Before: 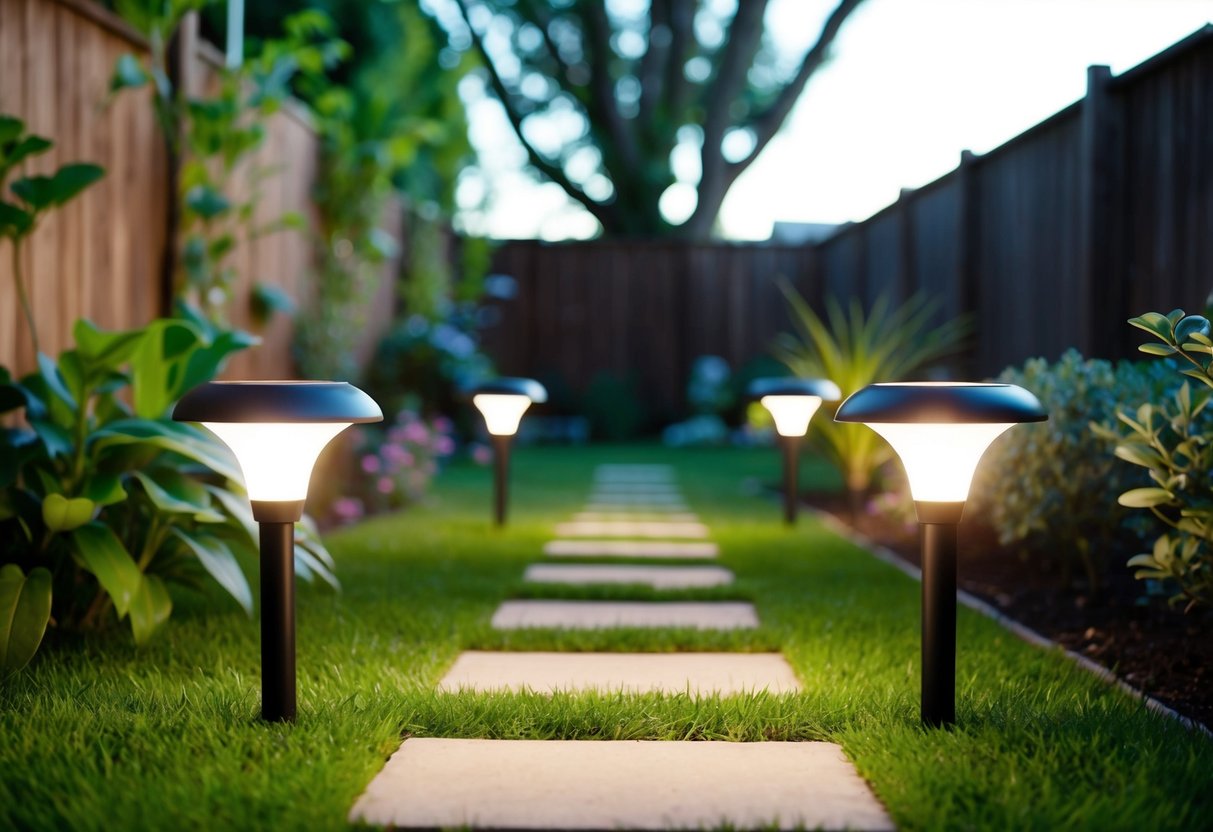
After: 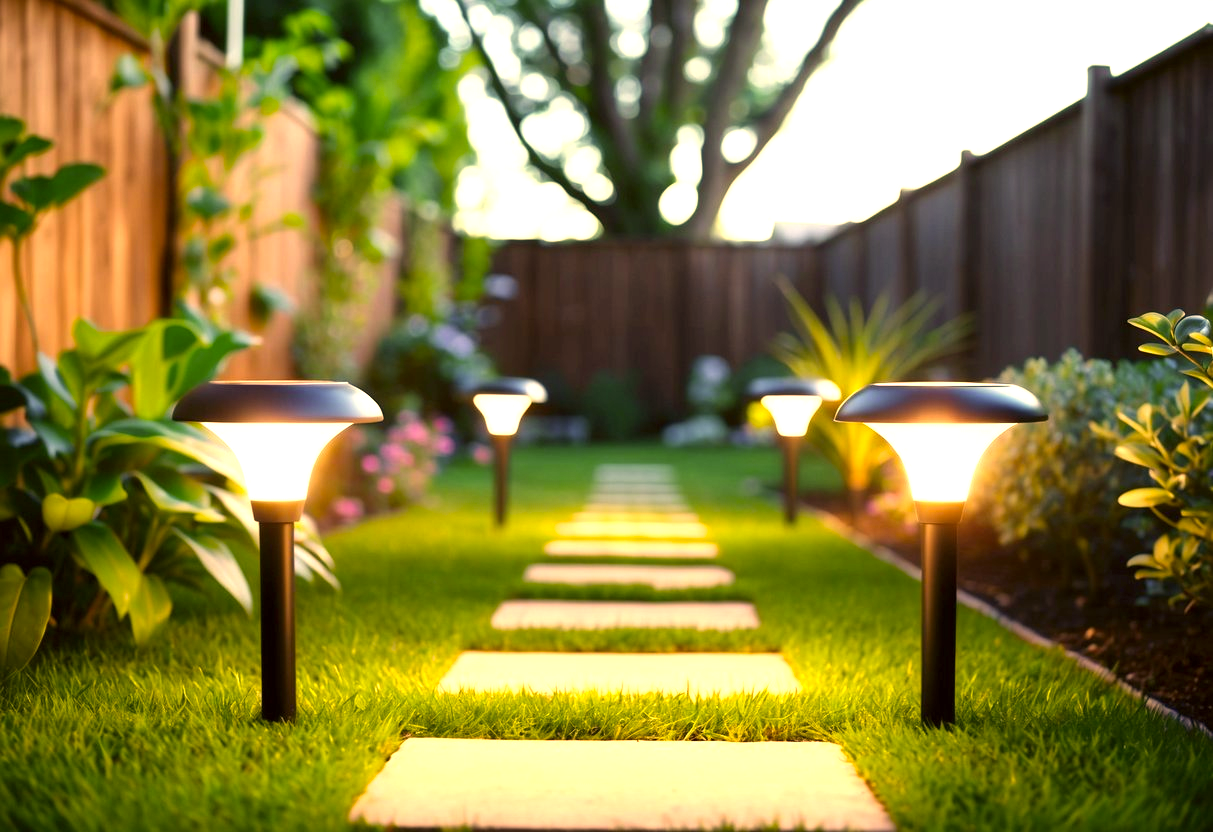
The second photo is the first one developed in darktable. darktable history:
color correction: highlights a* 17.94, highlights b* 35.39, shadows a* 1.48, shadows b* 6.42, saturation 1.01
exposure: black level correction 0, exposure 1.1 EV, compensate highlight preservation false
